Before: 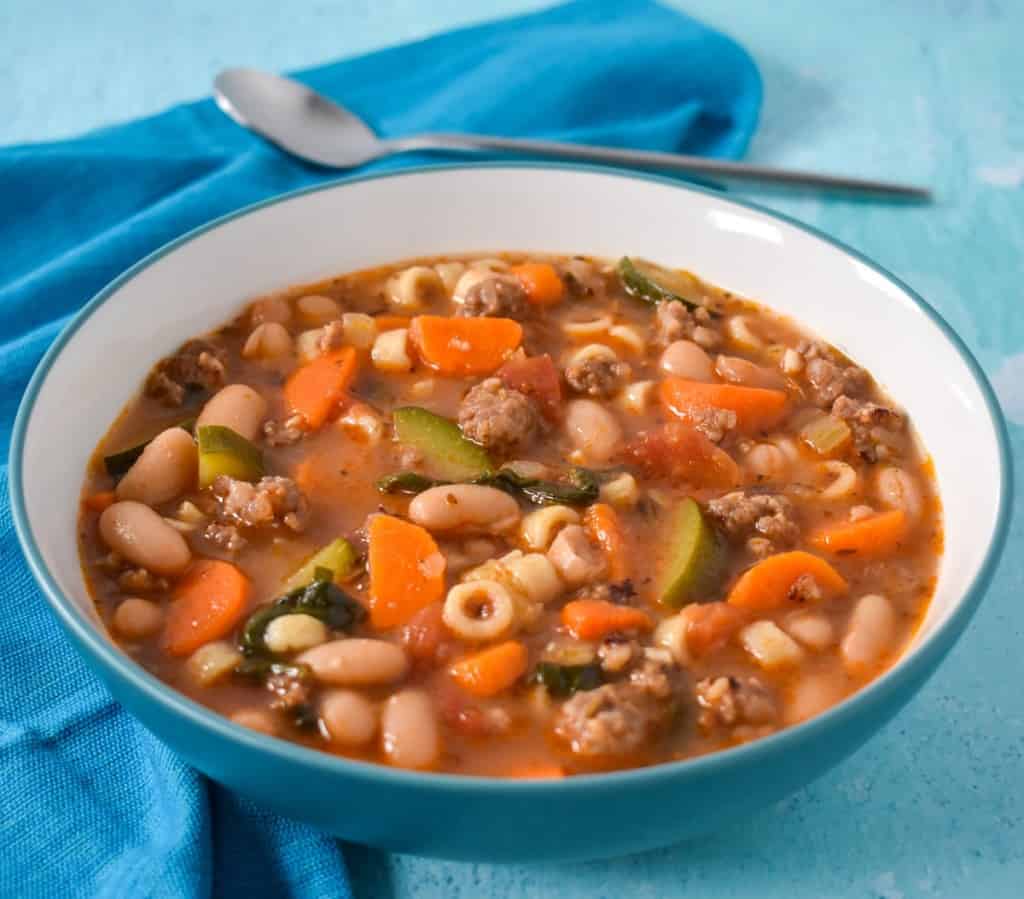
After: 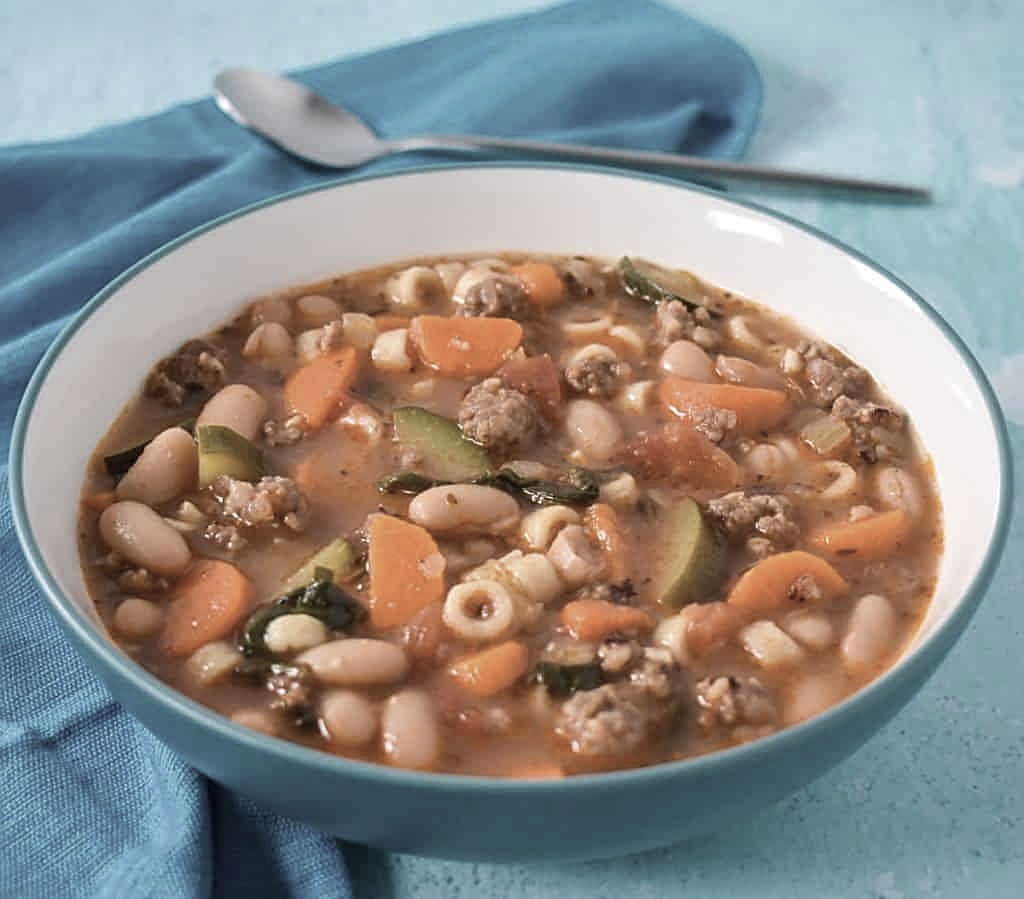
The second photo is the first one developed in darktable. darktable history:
color zones: curves: ch1 [(0, 0.292) (0.001, 0.292) (0.2, 0.264) (0.4, 0.248) (0.6, 0.248) (0.8, 0.264) (0.999, 0.292) (1, 0.292)]
velvia: strength 16.45%
sharpen: on, module defaults
